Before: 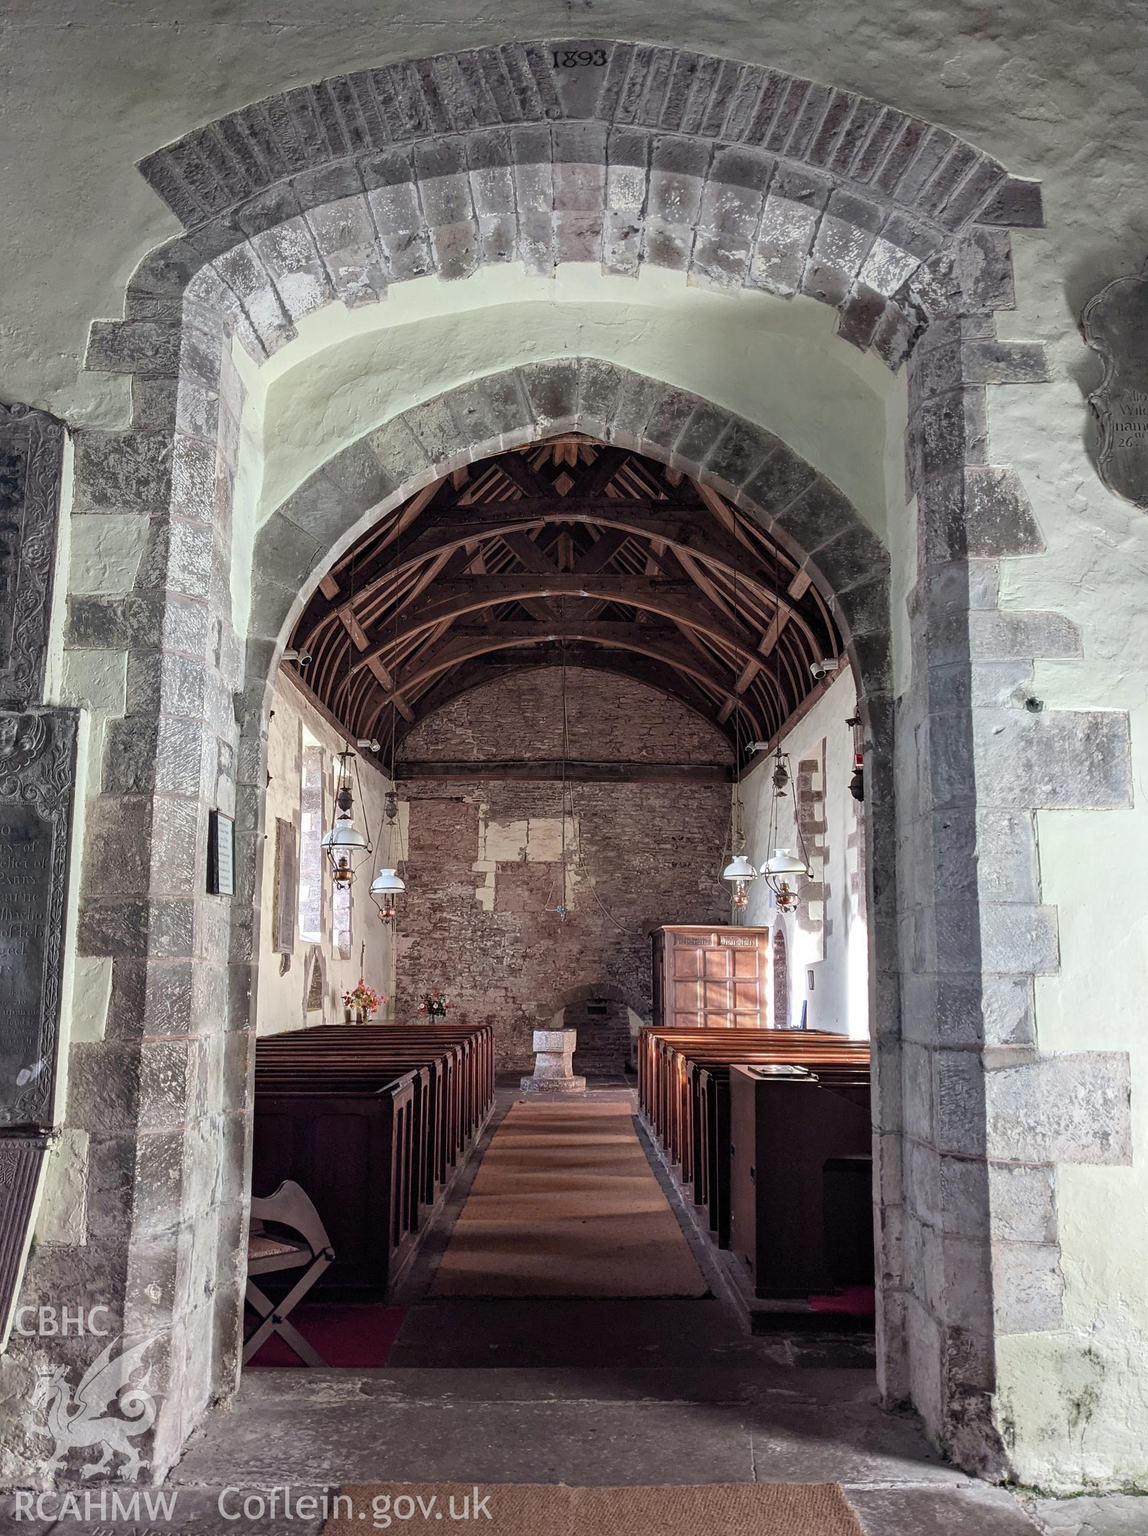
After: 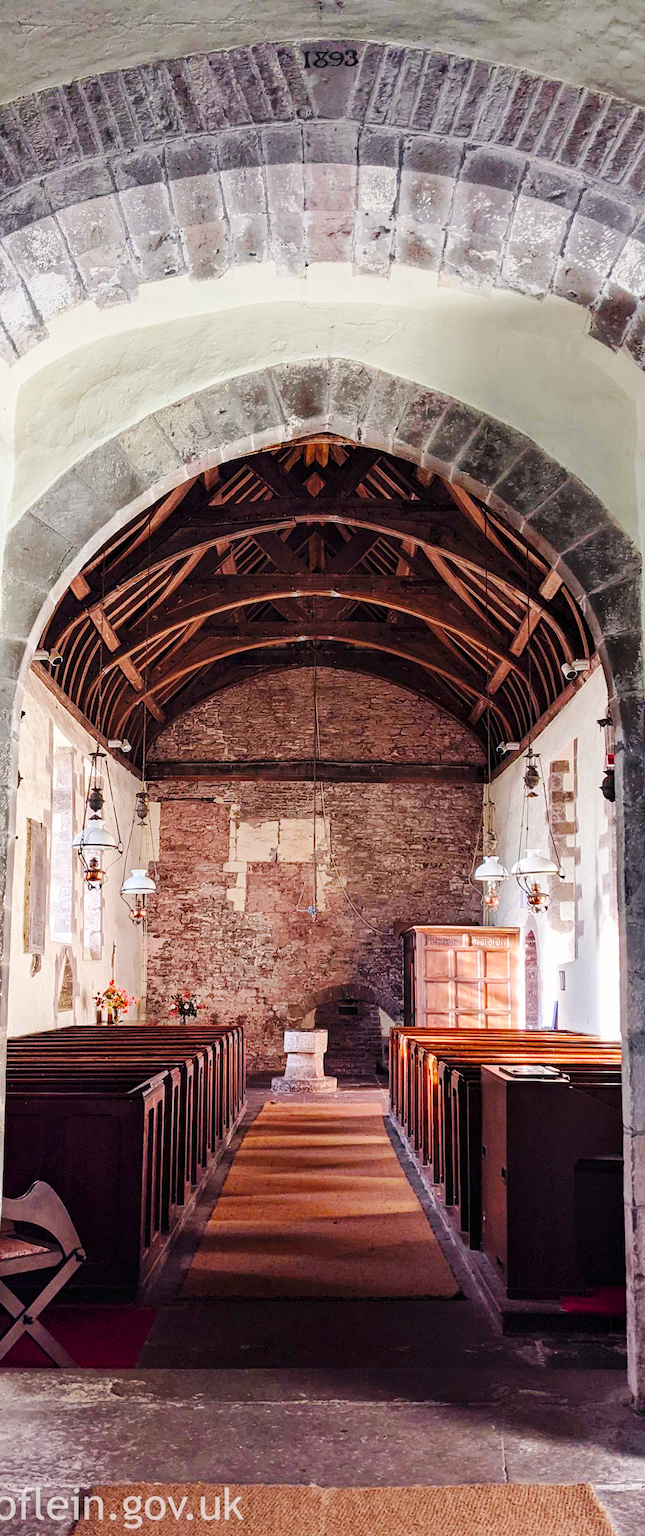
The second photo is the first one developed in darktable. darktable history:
color balance rgb: highlights gain › chroma 0.972%, highlights gain › hue 24.72°, linear chroma grading › global chroma 15.297%, perceptual saturation grading › global saturation 13.801%, perceptual saturation grading › highlights -24.843%, perceptual saturation grading › shadows 25.317%, perceptual brilliance grading › mid-tones 9.102%, perceptual brilliance grading › shadows 14.706%, global vibrance 9.389%
crop: left 21.759%, right 22.026%, bottom 0.012%
base curve: curves: ch0 [(0, 0) (0.032, 0.025) (0.121, 0.166) (0.206, 0.329) (0.605, 0.79) (1, 1)], preserve colors none
